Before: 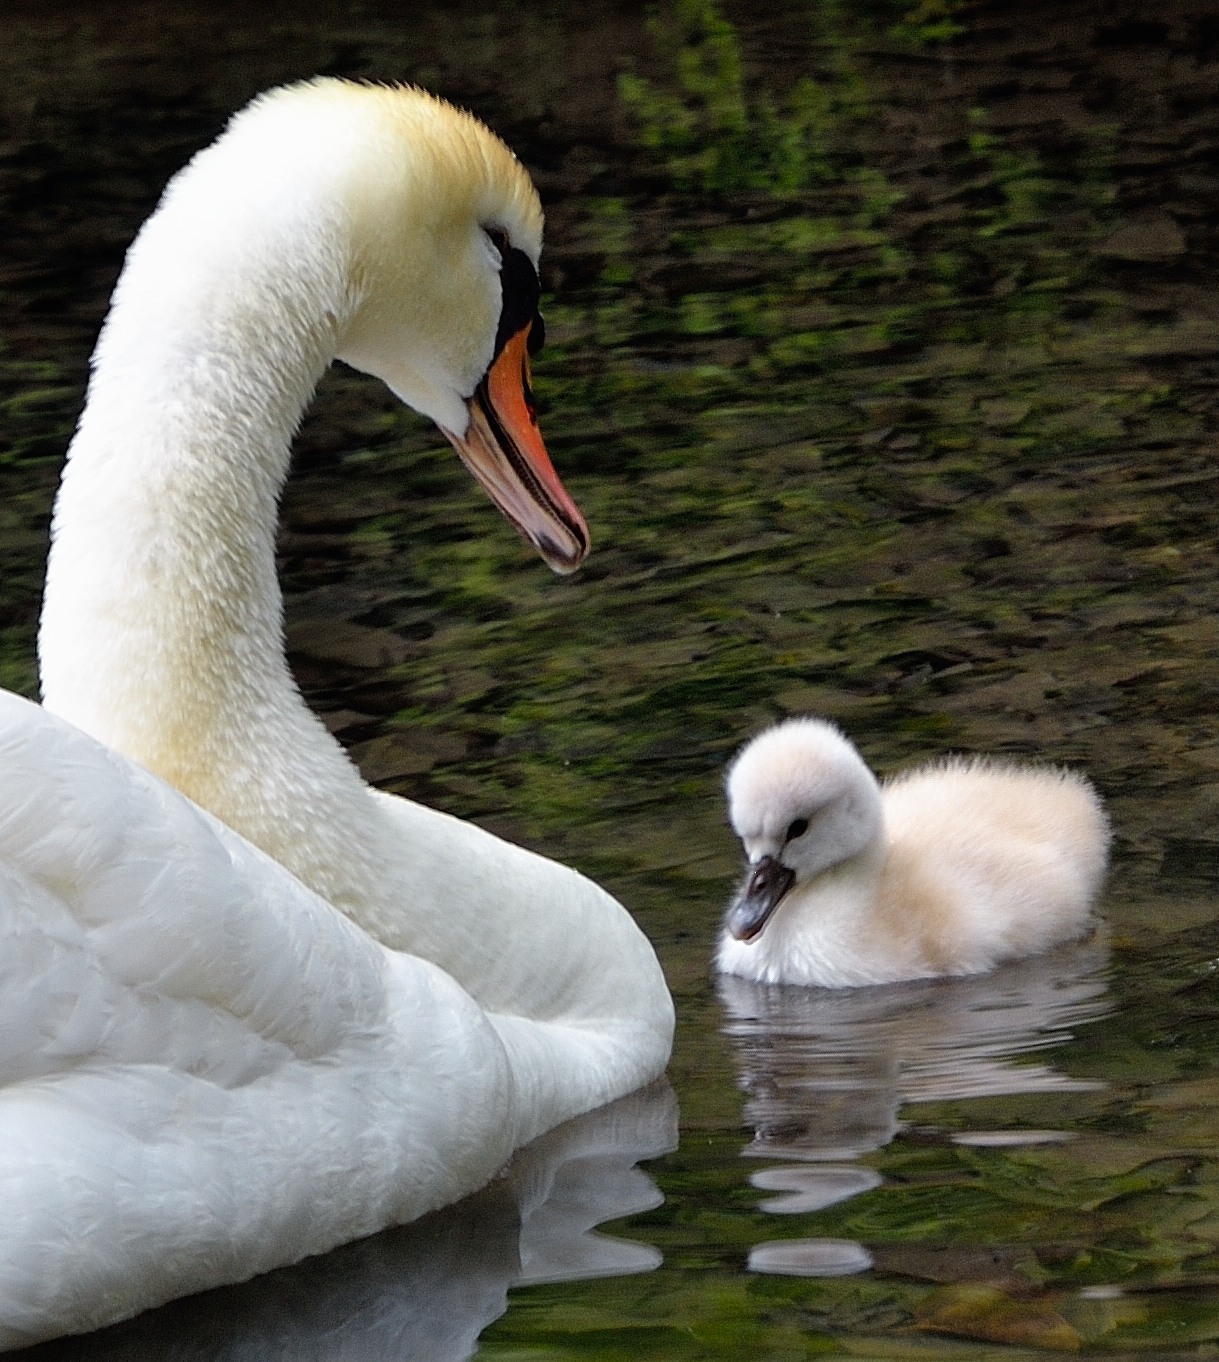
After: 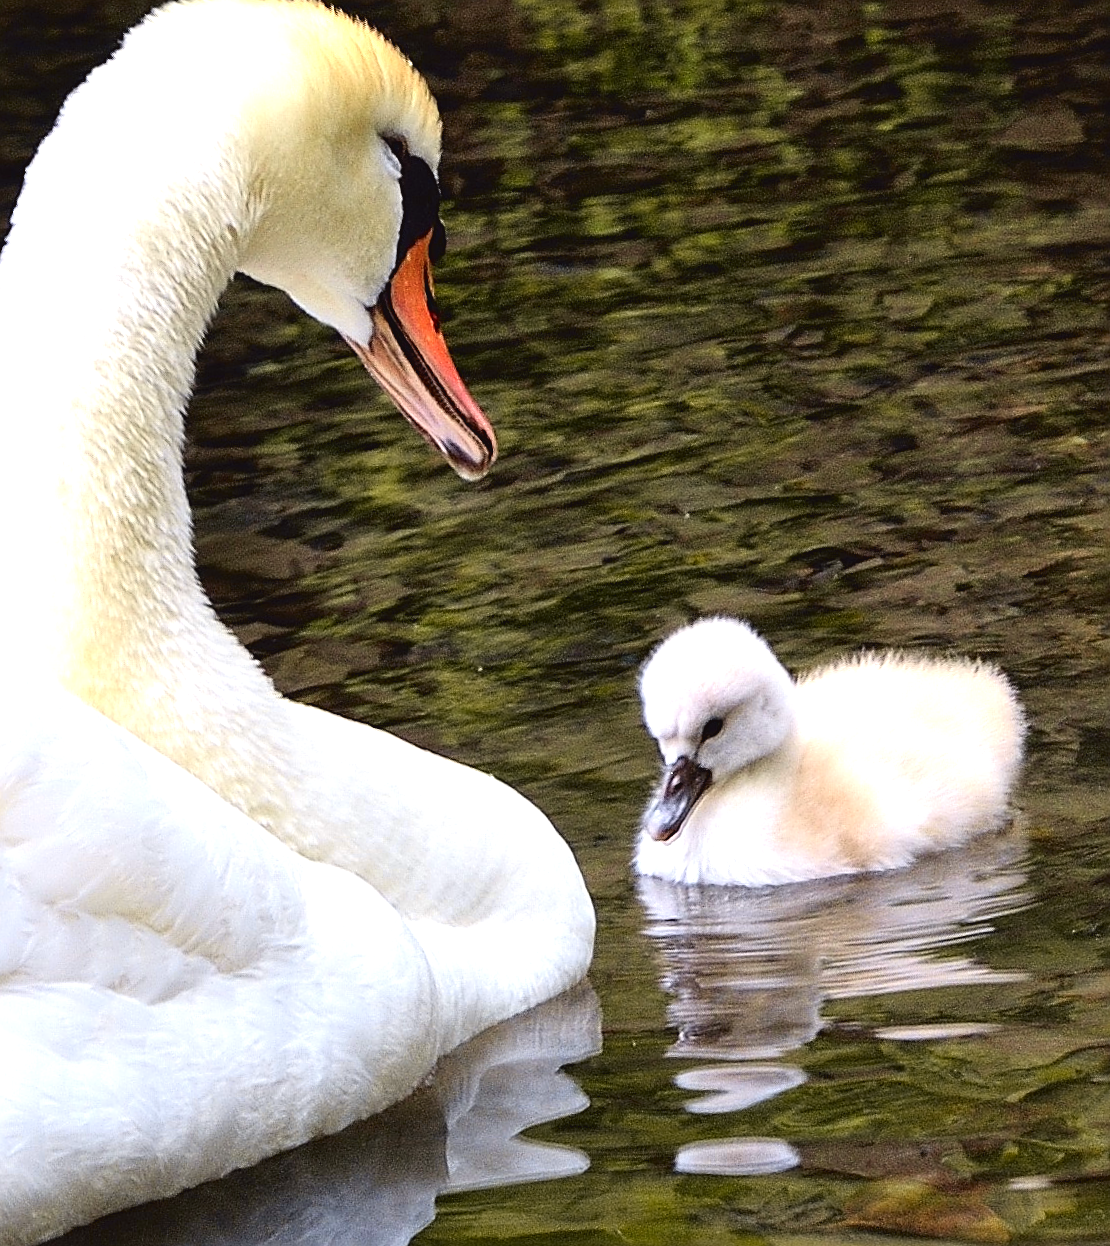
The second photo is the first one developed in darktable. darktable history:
tone curve: curves: ch0 [(0, 0.036) (0.119, 0.115) (0.461, 0.479) (0.715, 0.767) (0.817, 0.865) (1, 0.998)]; ch1 [(0, 0) (0.377, 0.416) (0.44, 0.478) (0.487, 0.498) (0.514, 0.525) (0.538, 0.552) (0.67, 0.688) (1, 1)]; ch2 [(0, 0) (0.38, 0.405) (0.463, 0.445) (0.492, 0.486) (0.524, 0.541) (0.578, 0.59) (0.653, 0.658) (1, 1)], color space Lab, independent channels, preserve colors none
exposure: black level correction 0, exposure 0.935 EV, compensate exposure bias true, compensate highlight preservation false
sharpen: on, module defaults
crop and rotate: angle 1.61°, left 6.065%, top 5.684%
color balance rgb: shadows lift › hue 86.82°, power › hue 311.05°, perceptual saturation grading › global saturation -0.207%
